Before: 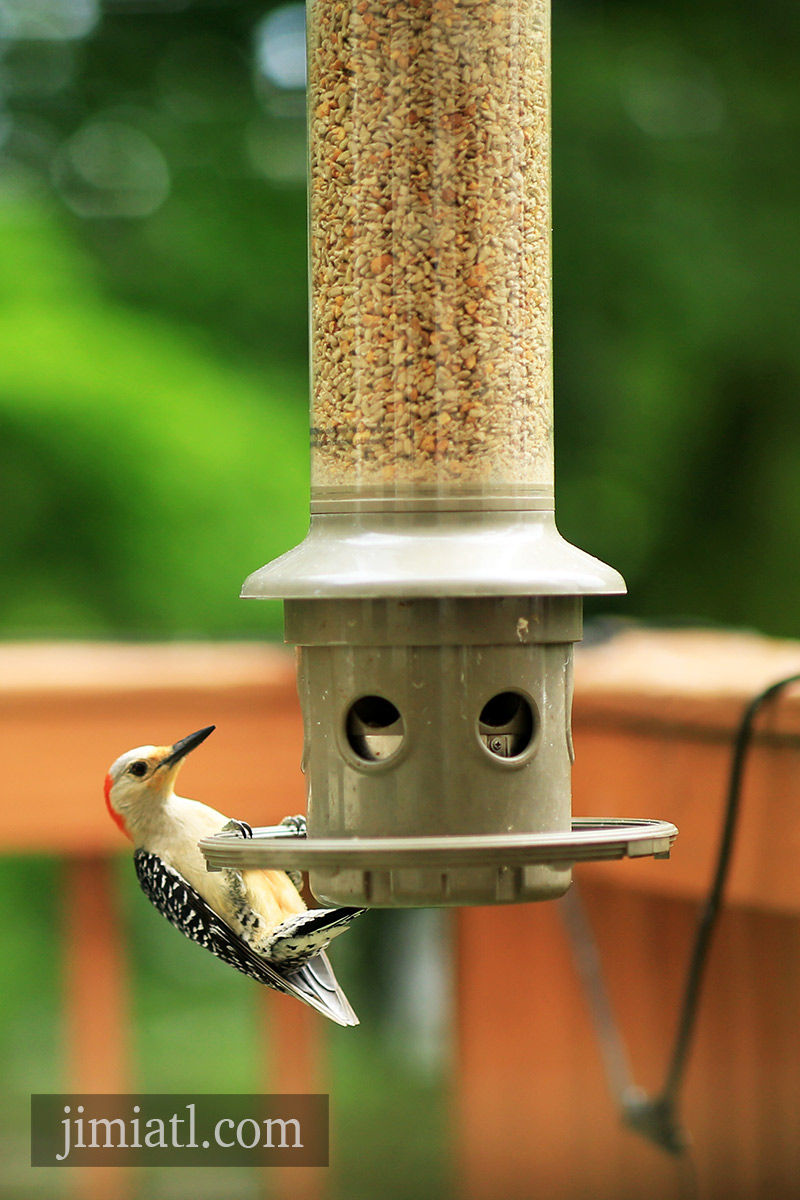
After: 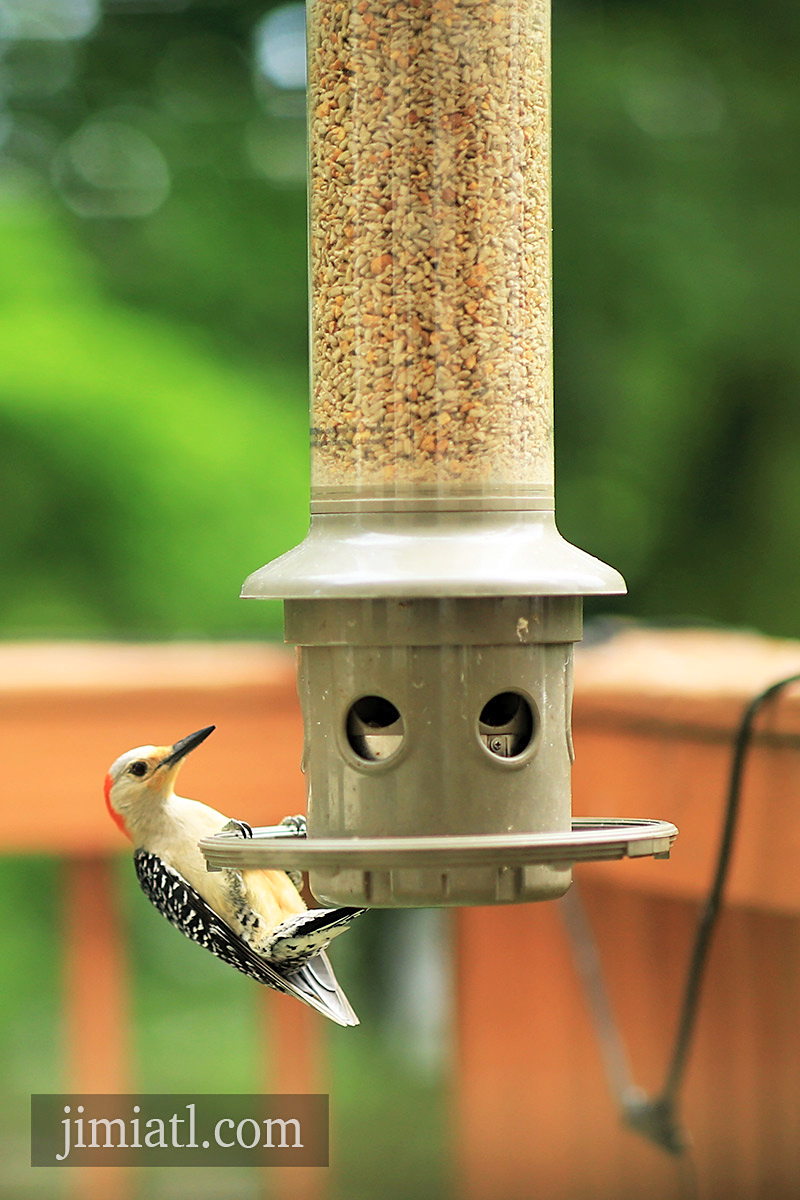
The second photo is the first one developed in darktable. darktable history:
contrast brightness saturation: brightness 0.115
sharpen: amount 0.212
